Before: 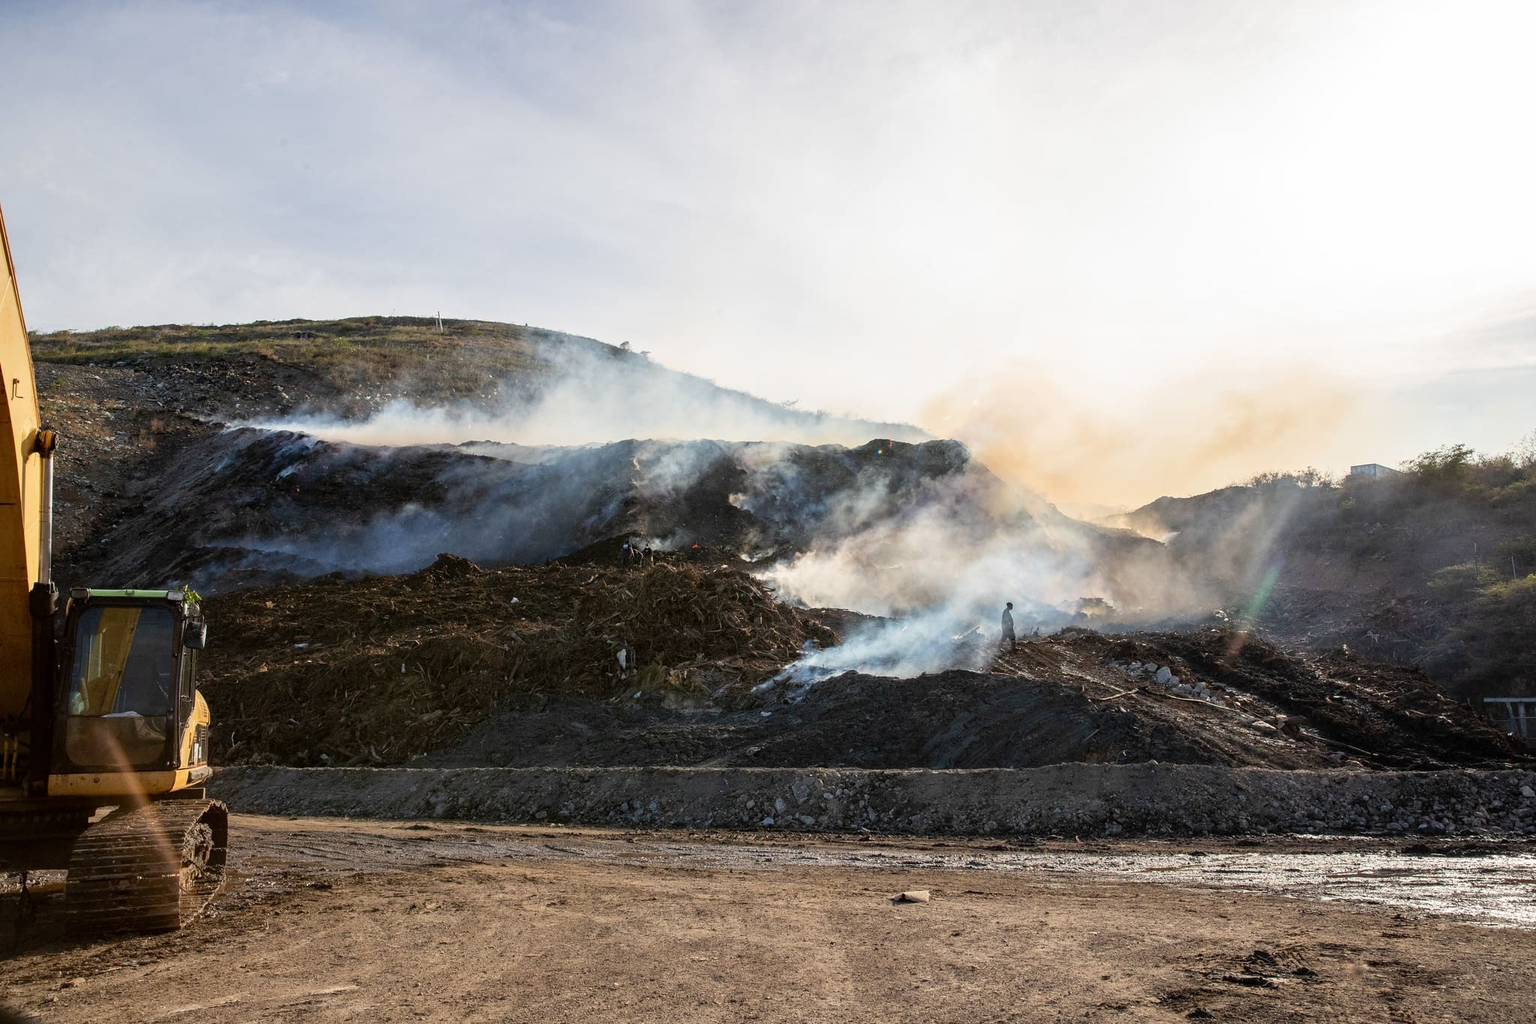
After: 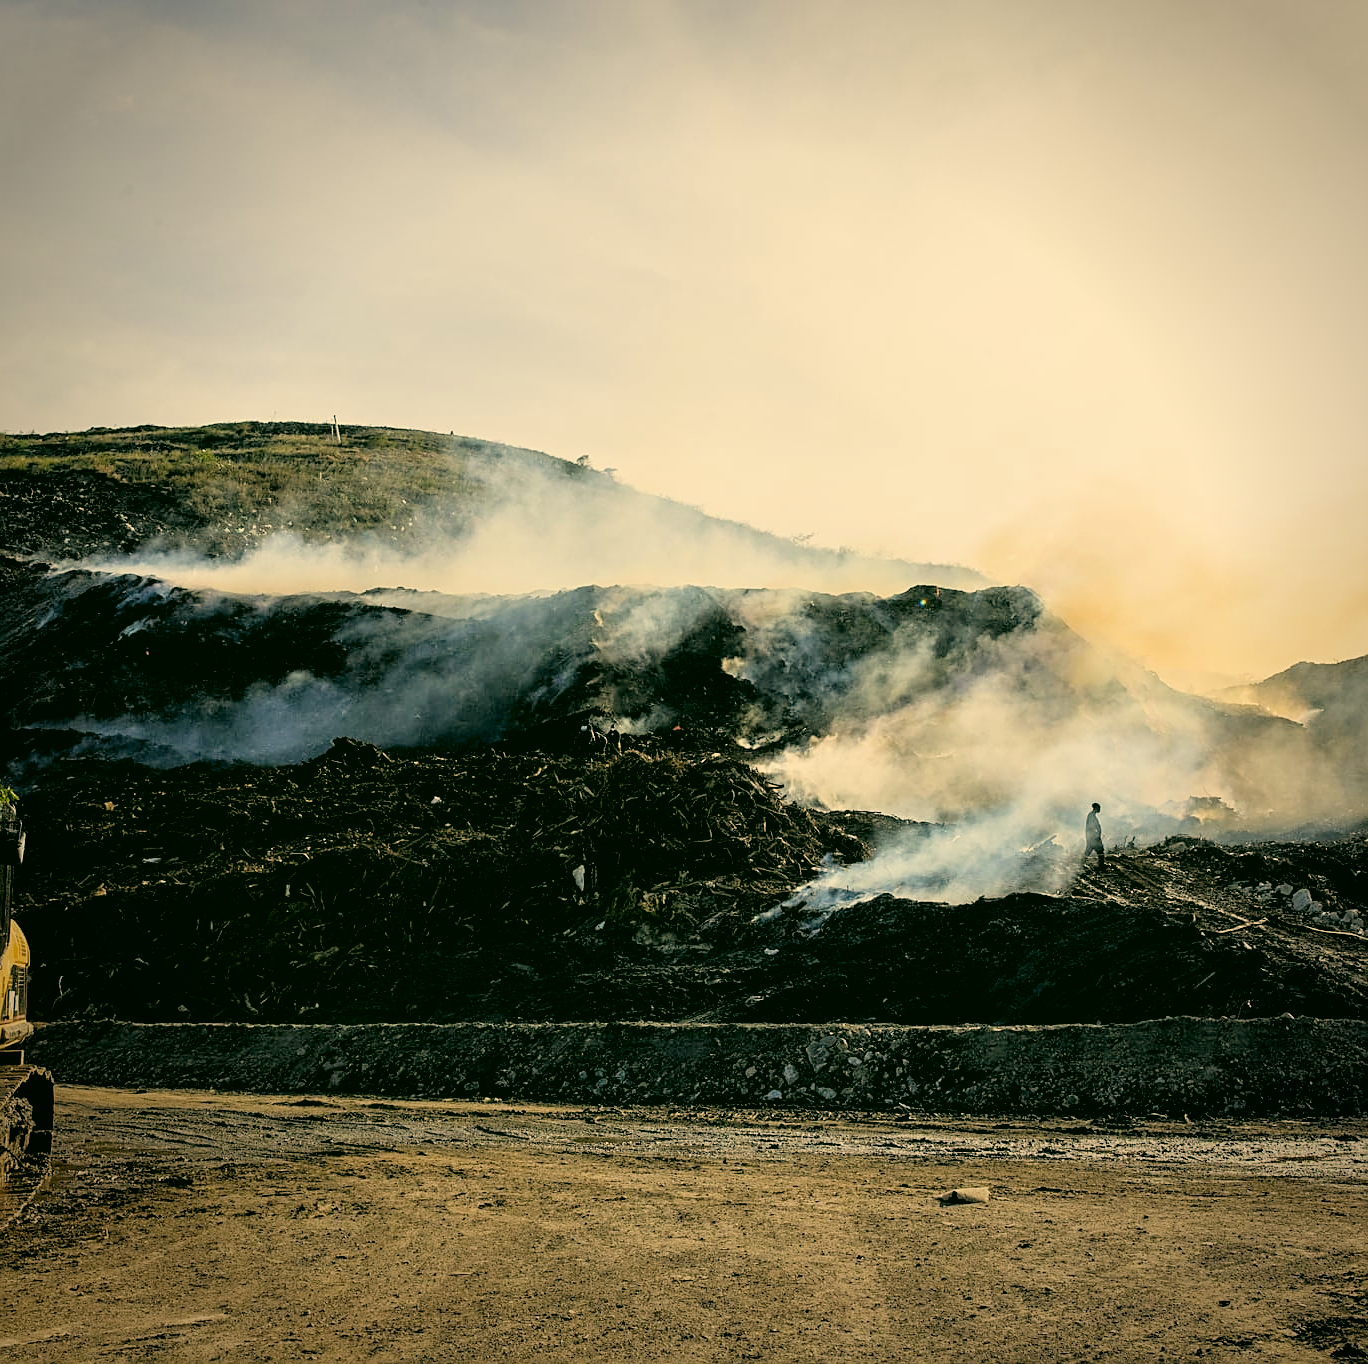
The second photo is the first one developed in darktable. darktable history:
vignetting: fall-off start 75.33%, saturation 0.034, center (0.033, -0.086), width/height ratio 1.079
filmic rgb: black relative exposure -3.41 EV, white relative exposure 3.46 EV, hardness 2.36, contrast 1.104
crop and rotate: left 12.255%, right 20.941%
color correction: highlights a* 4.83, highlights b* 24.3, shadows a* -15.5, shadows b* 3.91
color balance rgb: perceptual saturation grading › global saturation 0.343%
exposure: exposure 0.21 EV, compensate exposure bias true, compensate highlight preservation false
sharpen: on, module defaults
